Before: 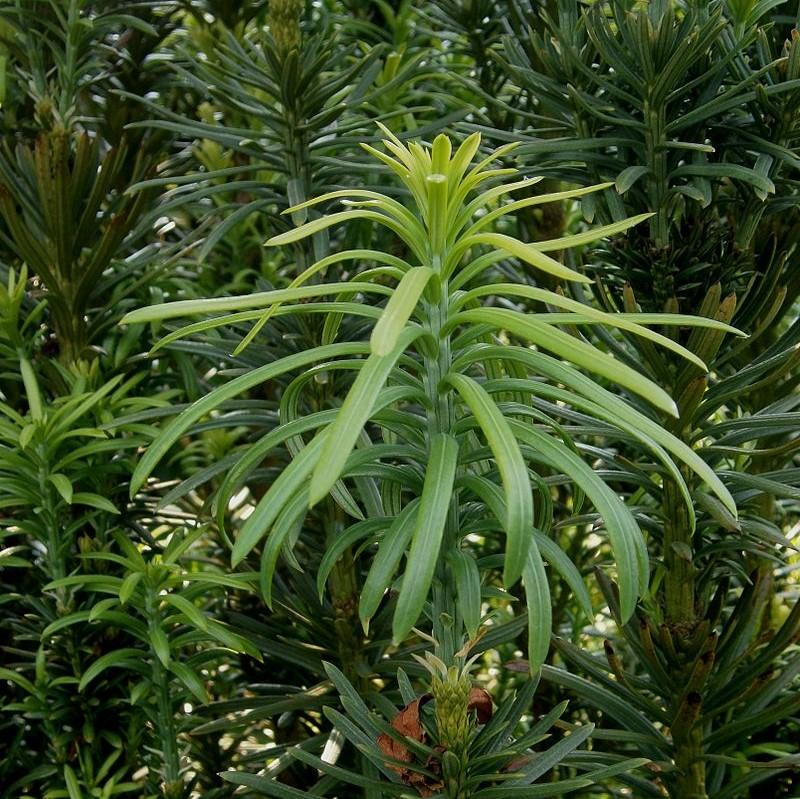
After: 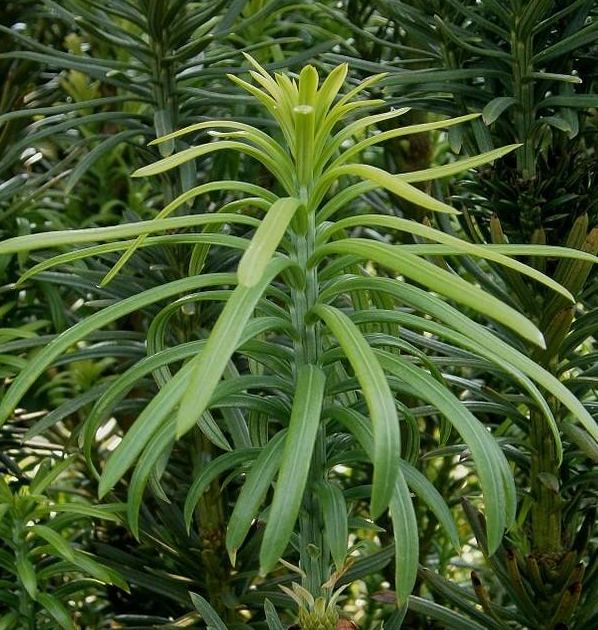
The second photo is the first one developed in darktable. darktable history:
crop: left 16.687%, top 8.639%, right 8.45%, bottom 12.508%
